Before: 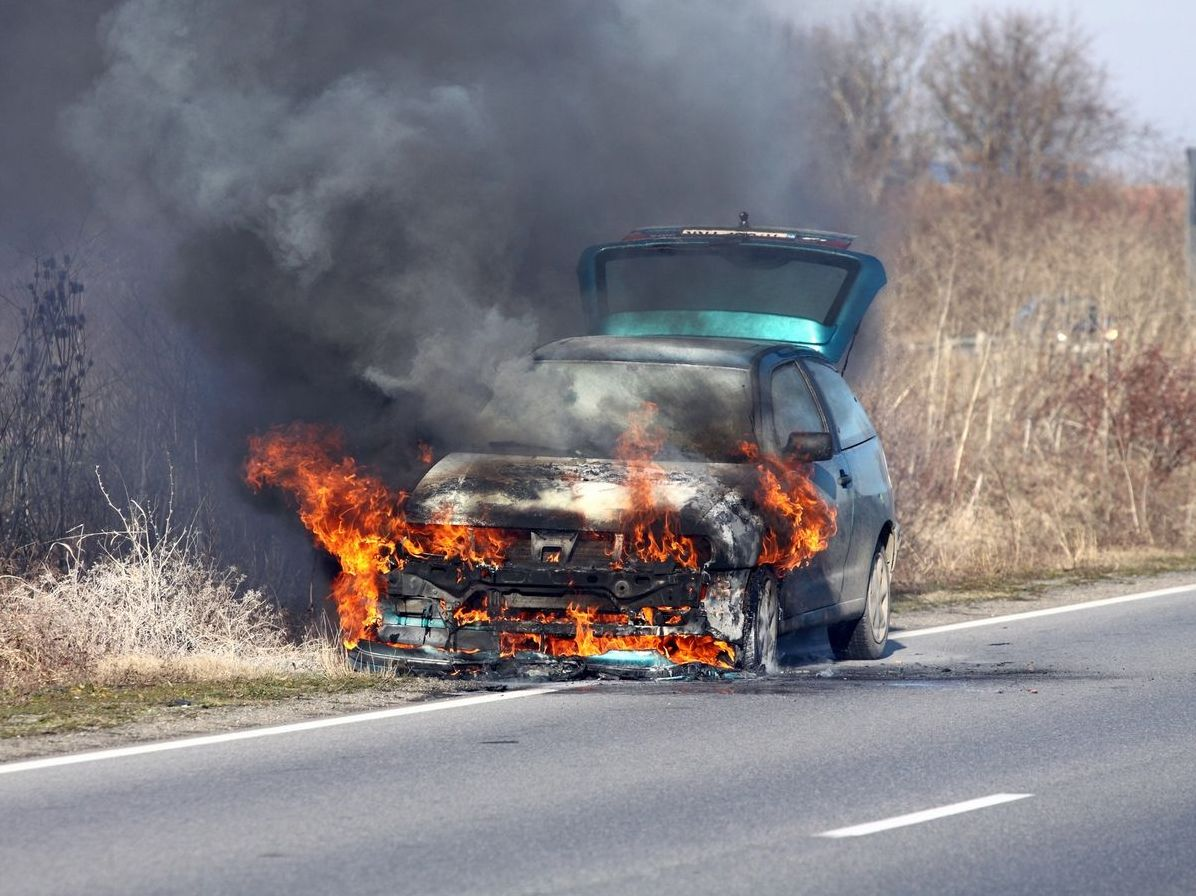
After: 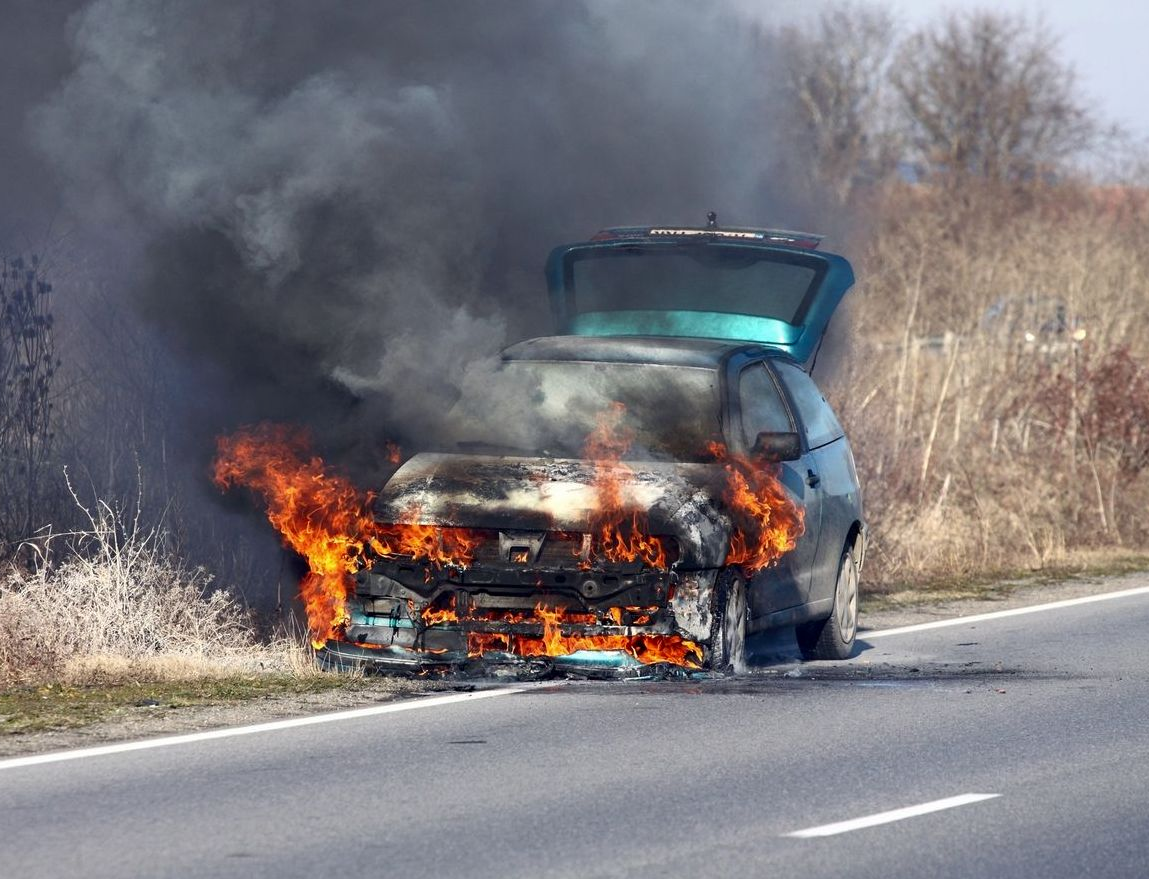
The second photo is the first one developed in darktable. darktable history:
contrast brightness saturation: contrast 0.031, brightness -0.041
crop and rotate: left 2.721%, right 1.131%, bottom 1.838%
